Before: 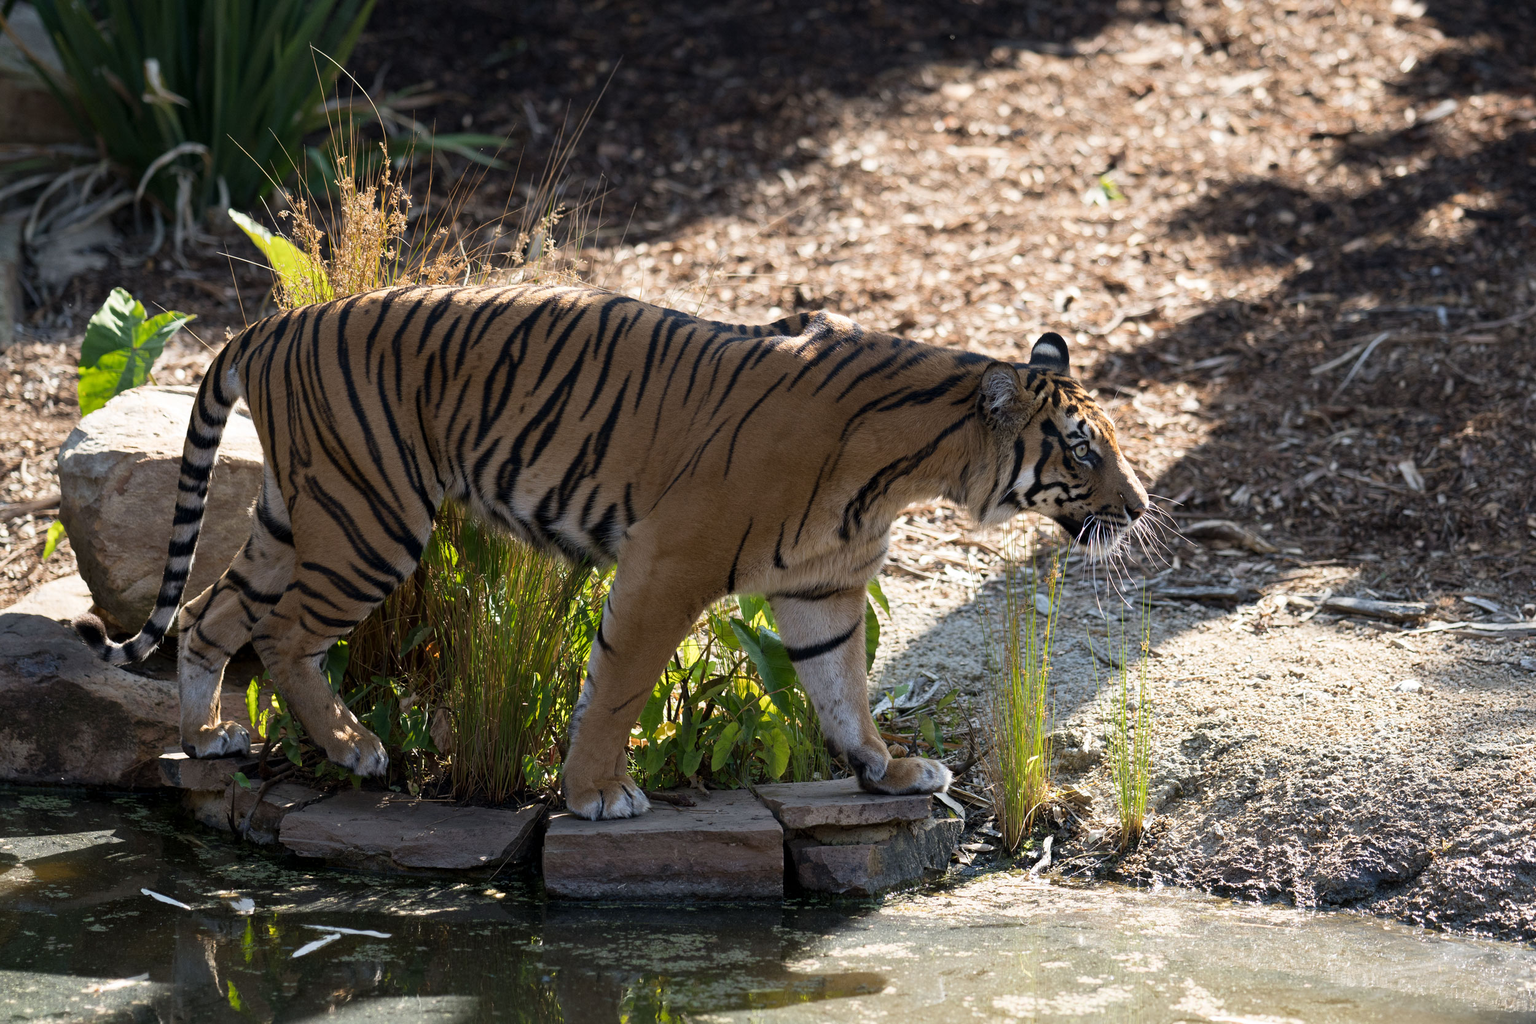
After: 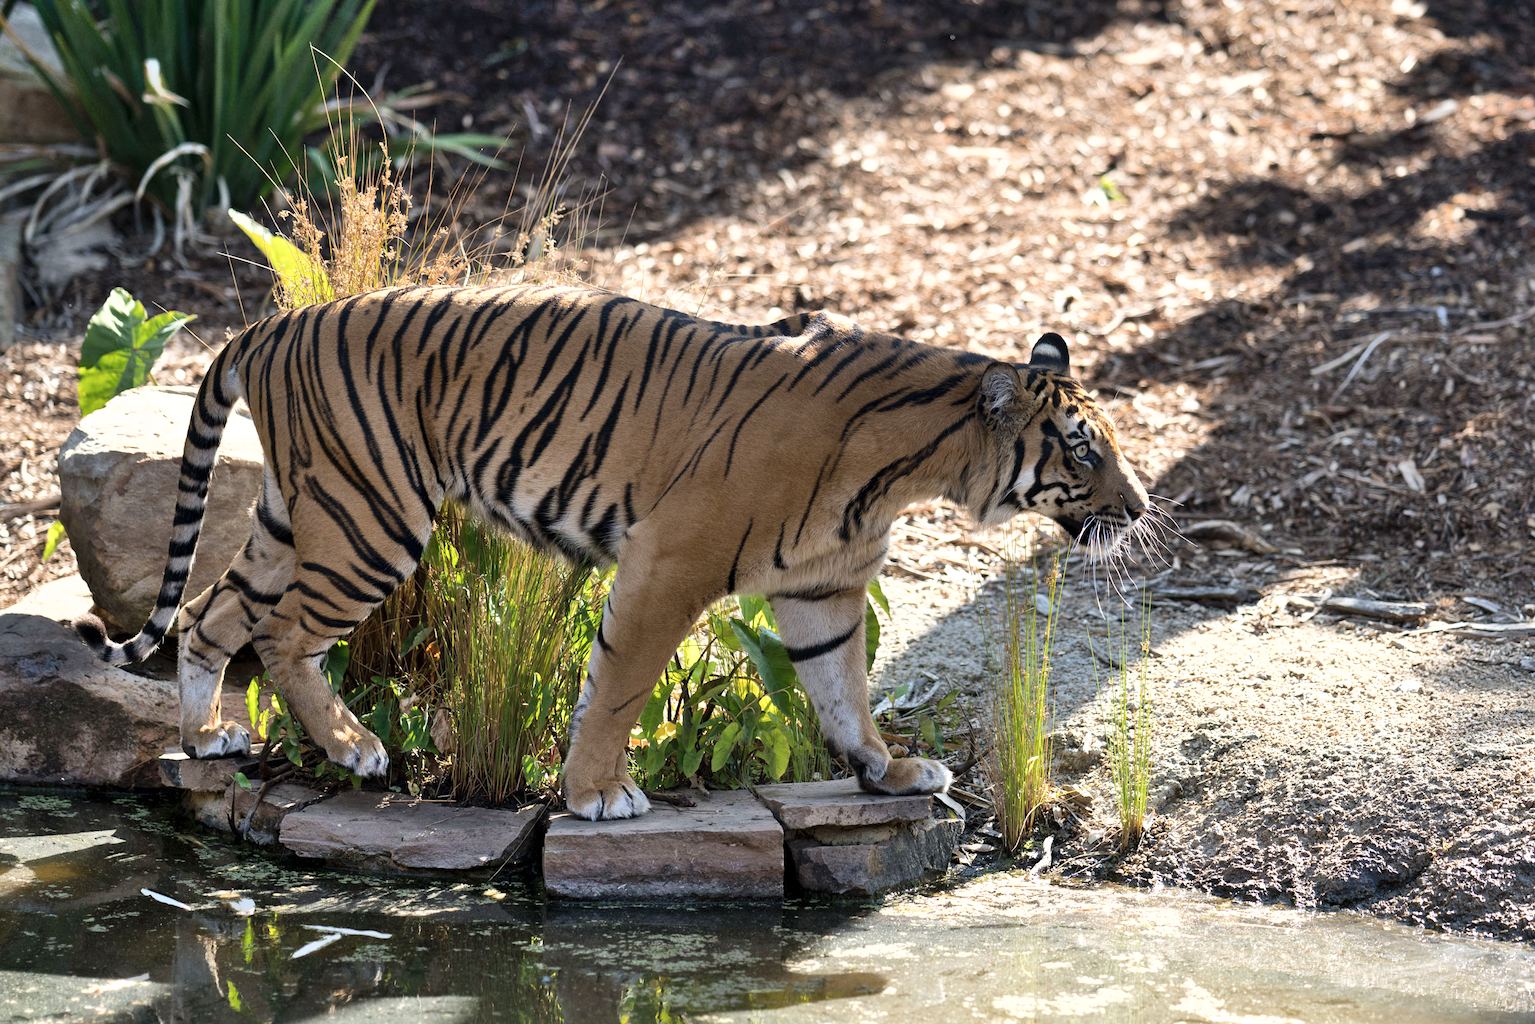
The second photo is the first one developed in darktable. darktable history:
shadows and highlights: radius 112.37, shadows 50.91, white point adjustment 8.99, highlights -5.09, highlights color adjustment 89.58%, soften with gaussian
